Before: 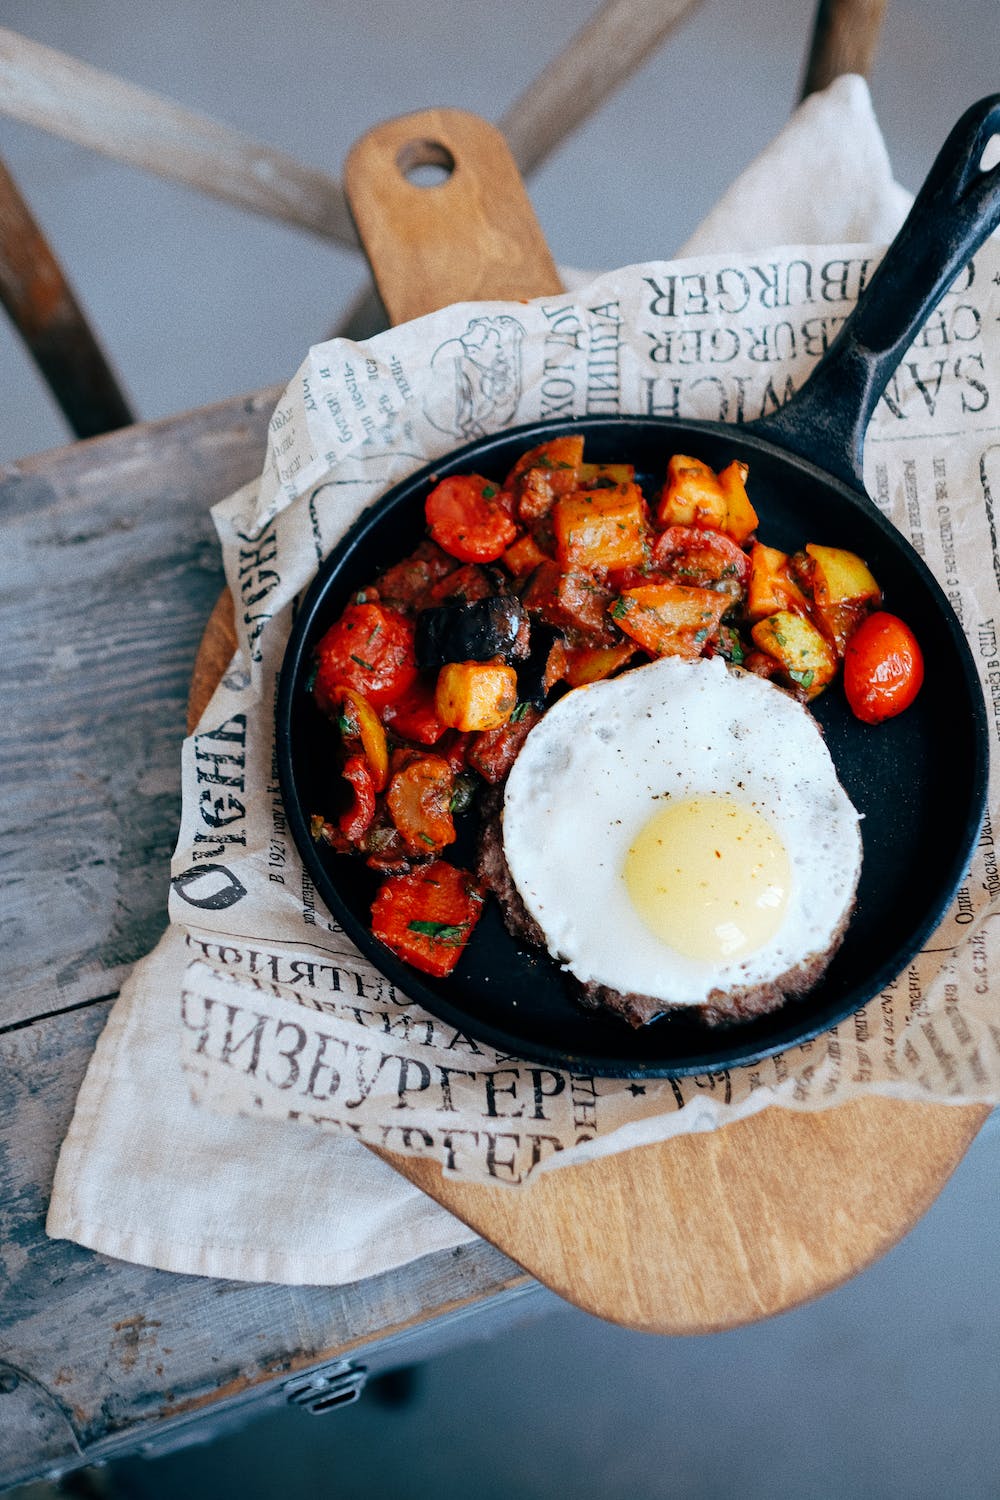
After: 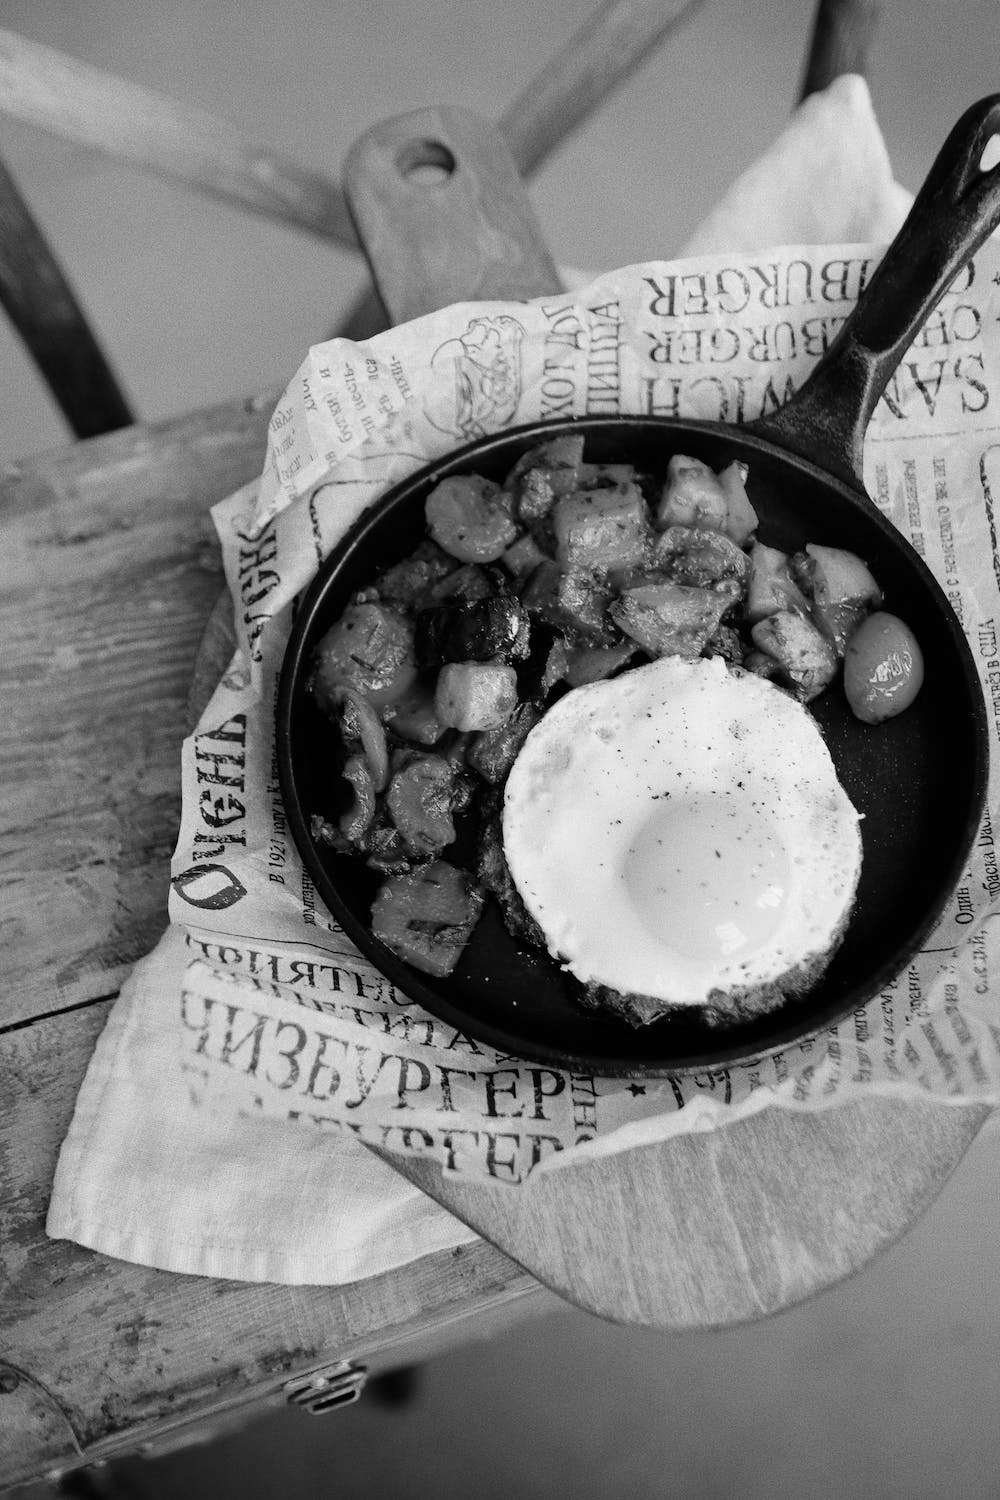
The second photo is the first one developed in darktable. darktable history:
color calibration: output gray [0.22, 0.42, 0.37, 0], gray › normalize channels true, illuminant same as pipeline (D50), adaptation XYZ, x 0.346, y 0.359, gamut compression 0
